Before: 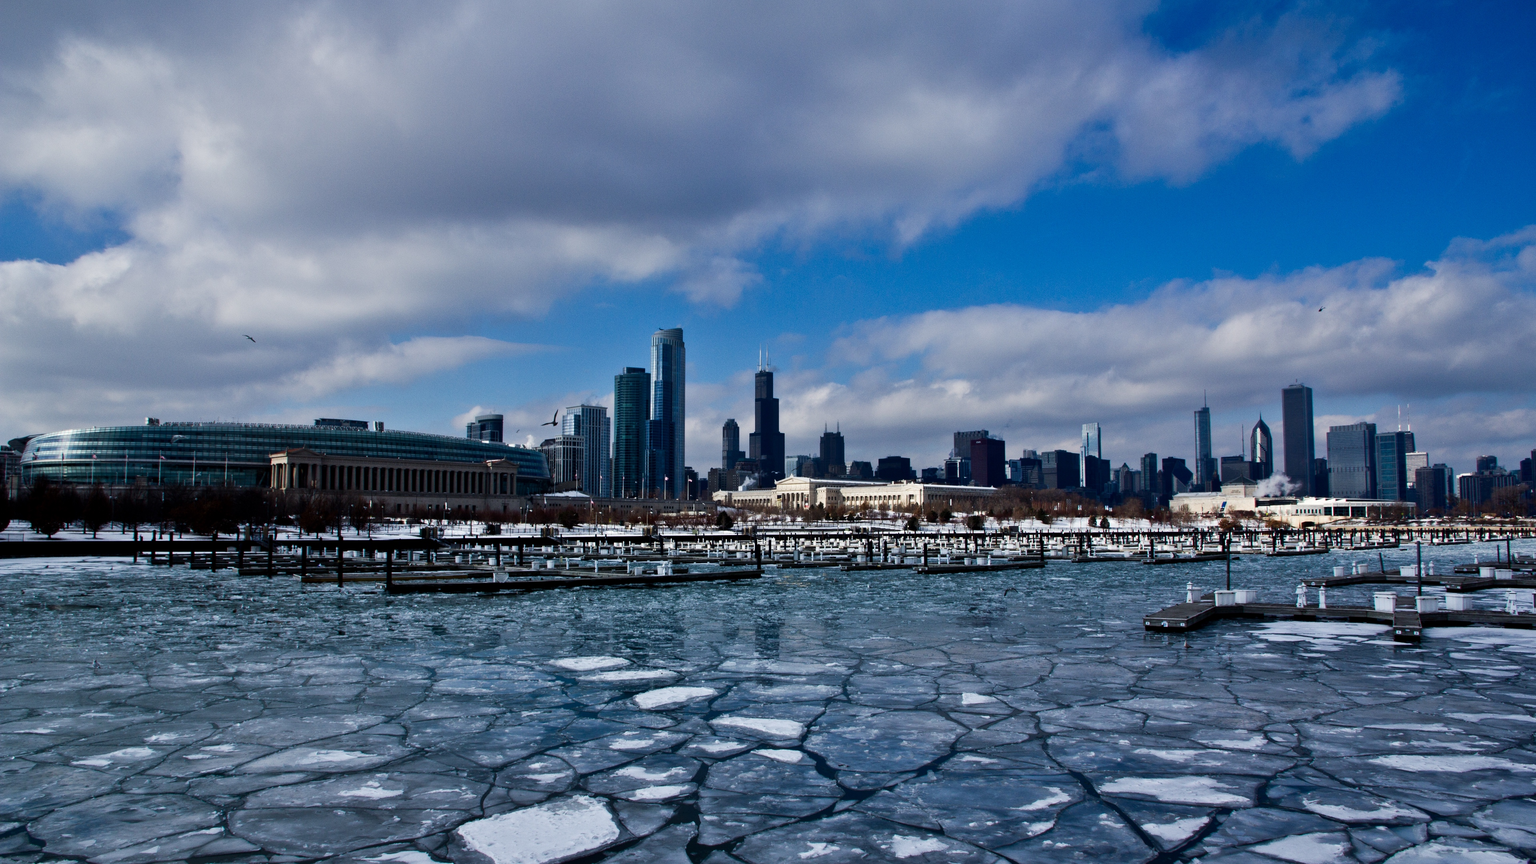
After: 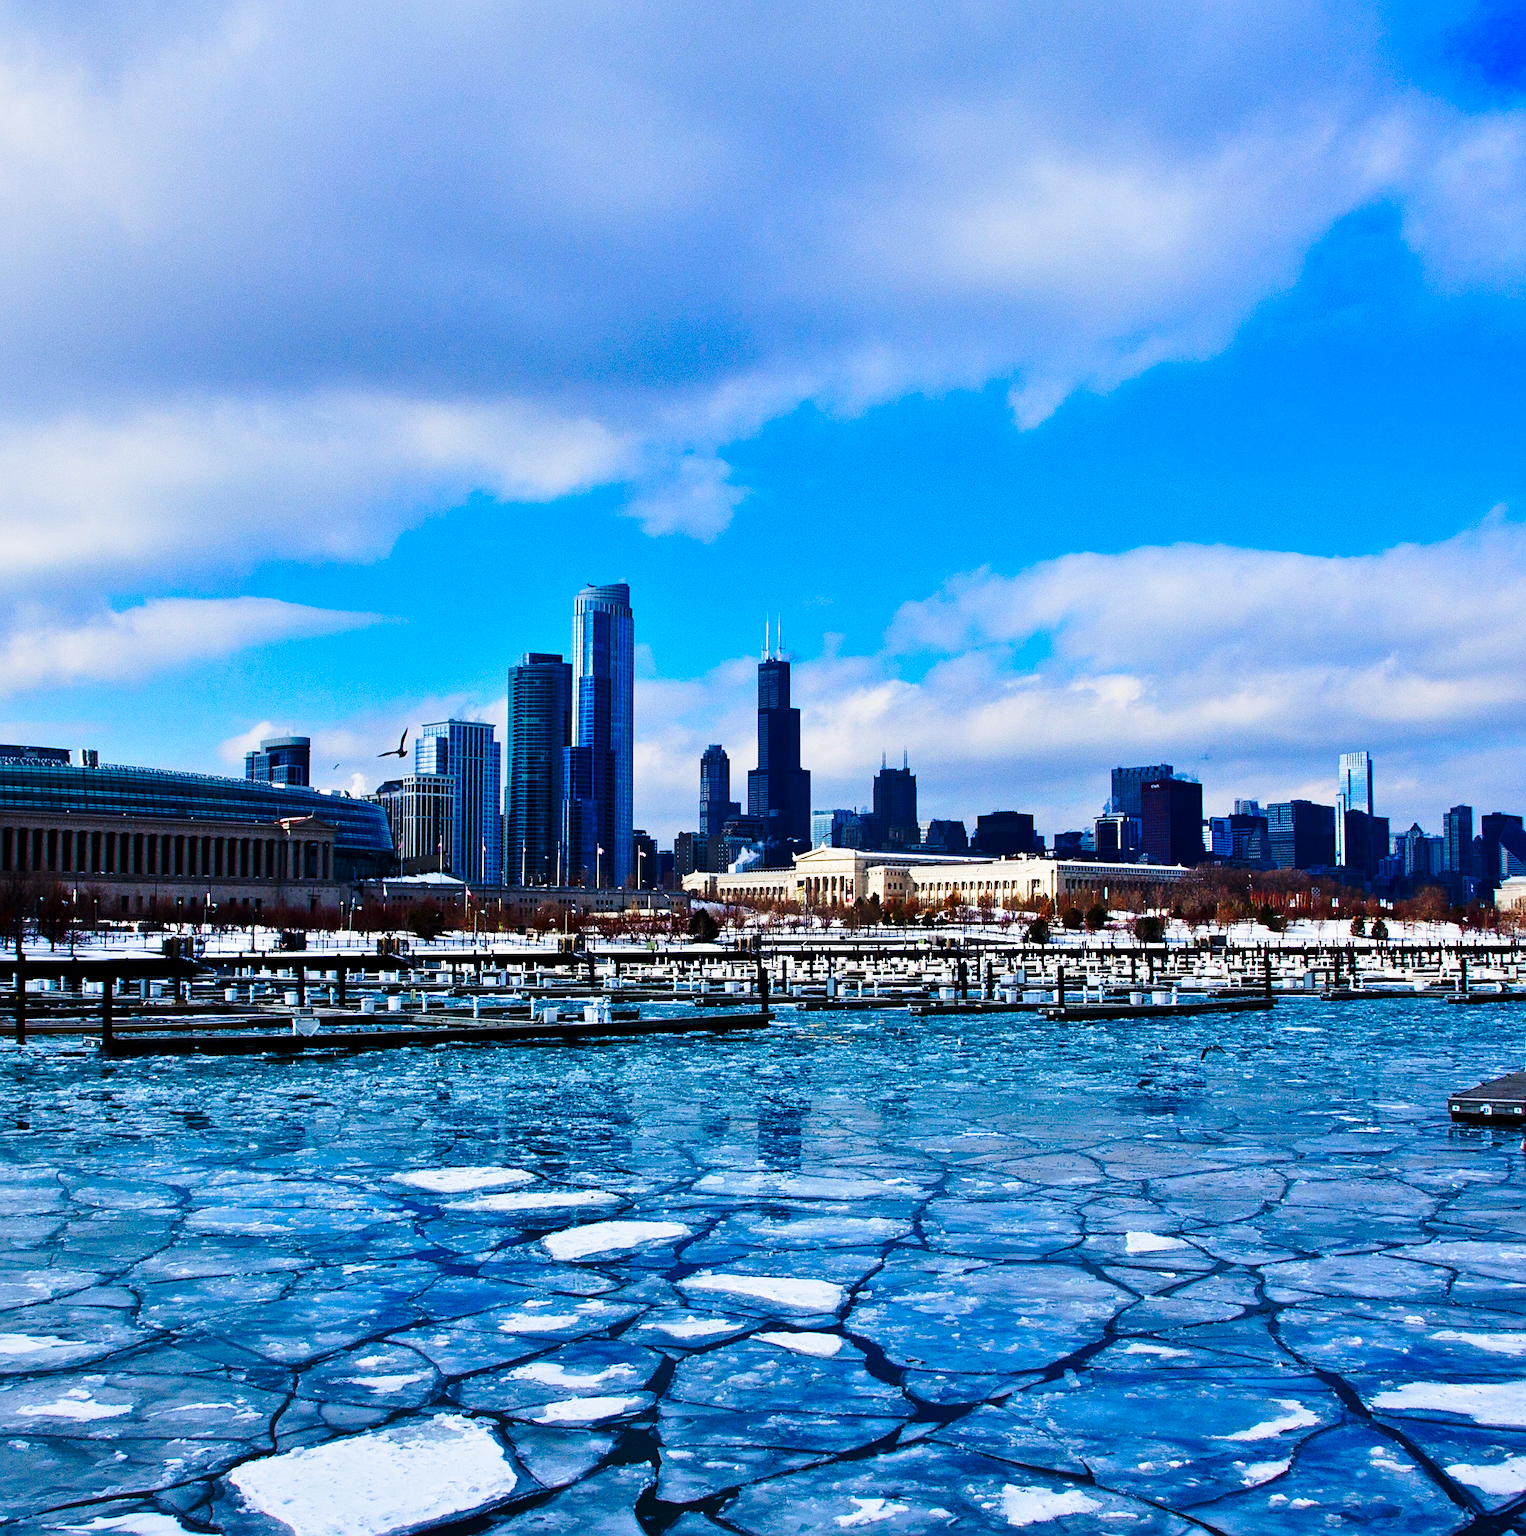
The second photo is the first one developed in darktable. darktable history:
base curve: curves: ch0 [(0, 0) (0.028, 0.03) (0.121, 0.232) (0.46, 0.748) (0.859, 0.968) (1, 1)], preserve colors none
crop: left 21.43%, right 22.637%
color correction: highlights b* 0.046, saturation 1.79
sharpen: on, module defaults
